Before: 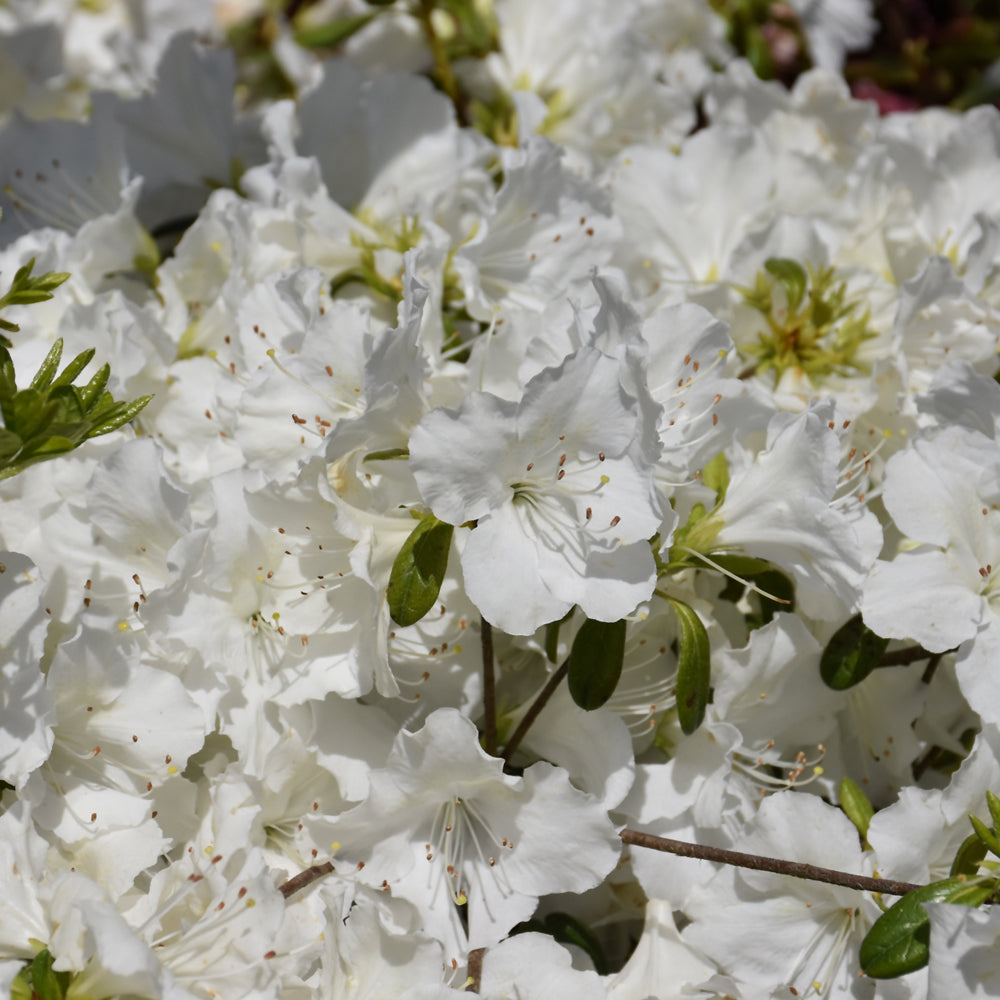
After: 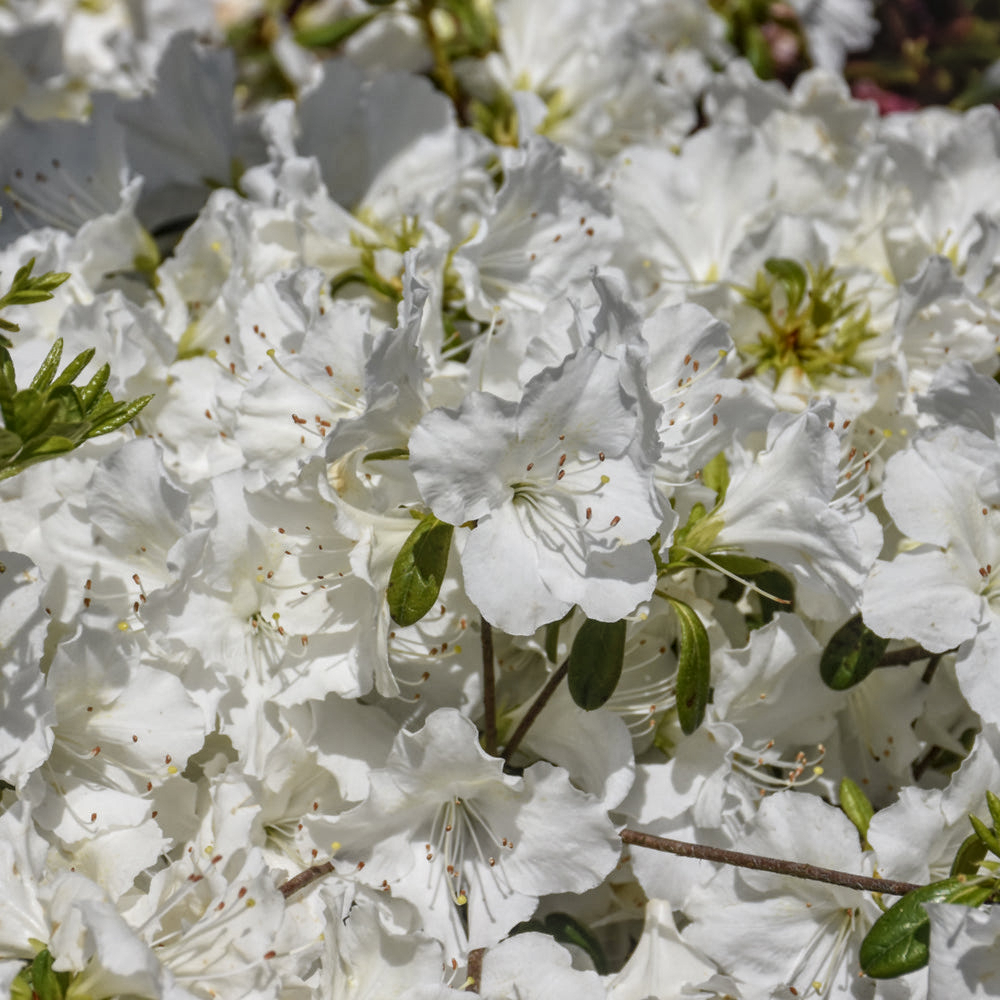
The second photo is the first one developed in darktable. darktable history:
local contrast: highlights 75%, shadows 55%, detail 177%, midtone range 0.208
